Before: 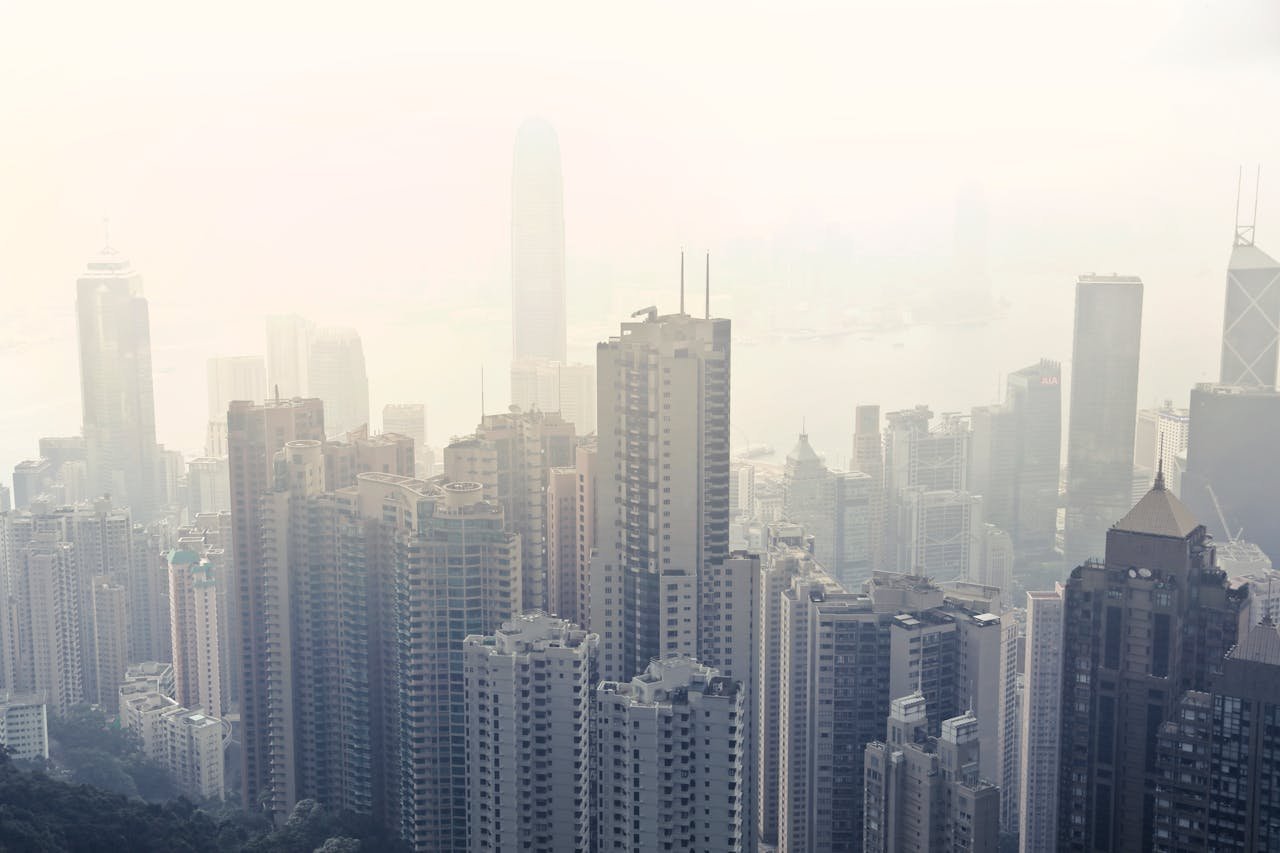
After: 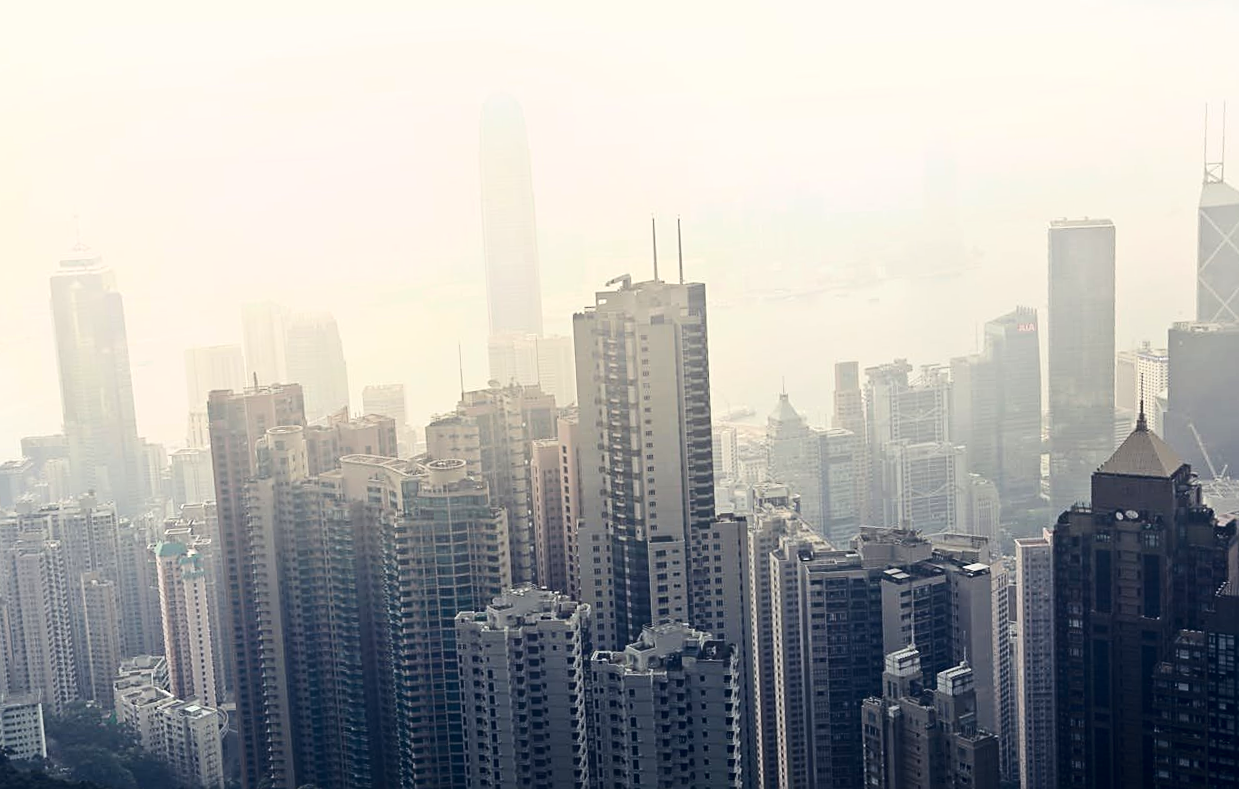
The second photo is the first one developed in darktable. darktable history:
sharpen: on, module defaults
rotate and perspective: rotation -3°, crop left 0.031, crop right 0.968, crop top 0.07, crop bottom 0.93
contrast brightness saturation: contrast 0.22, brightness -0.19, saturation 0.24
